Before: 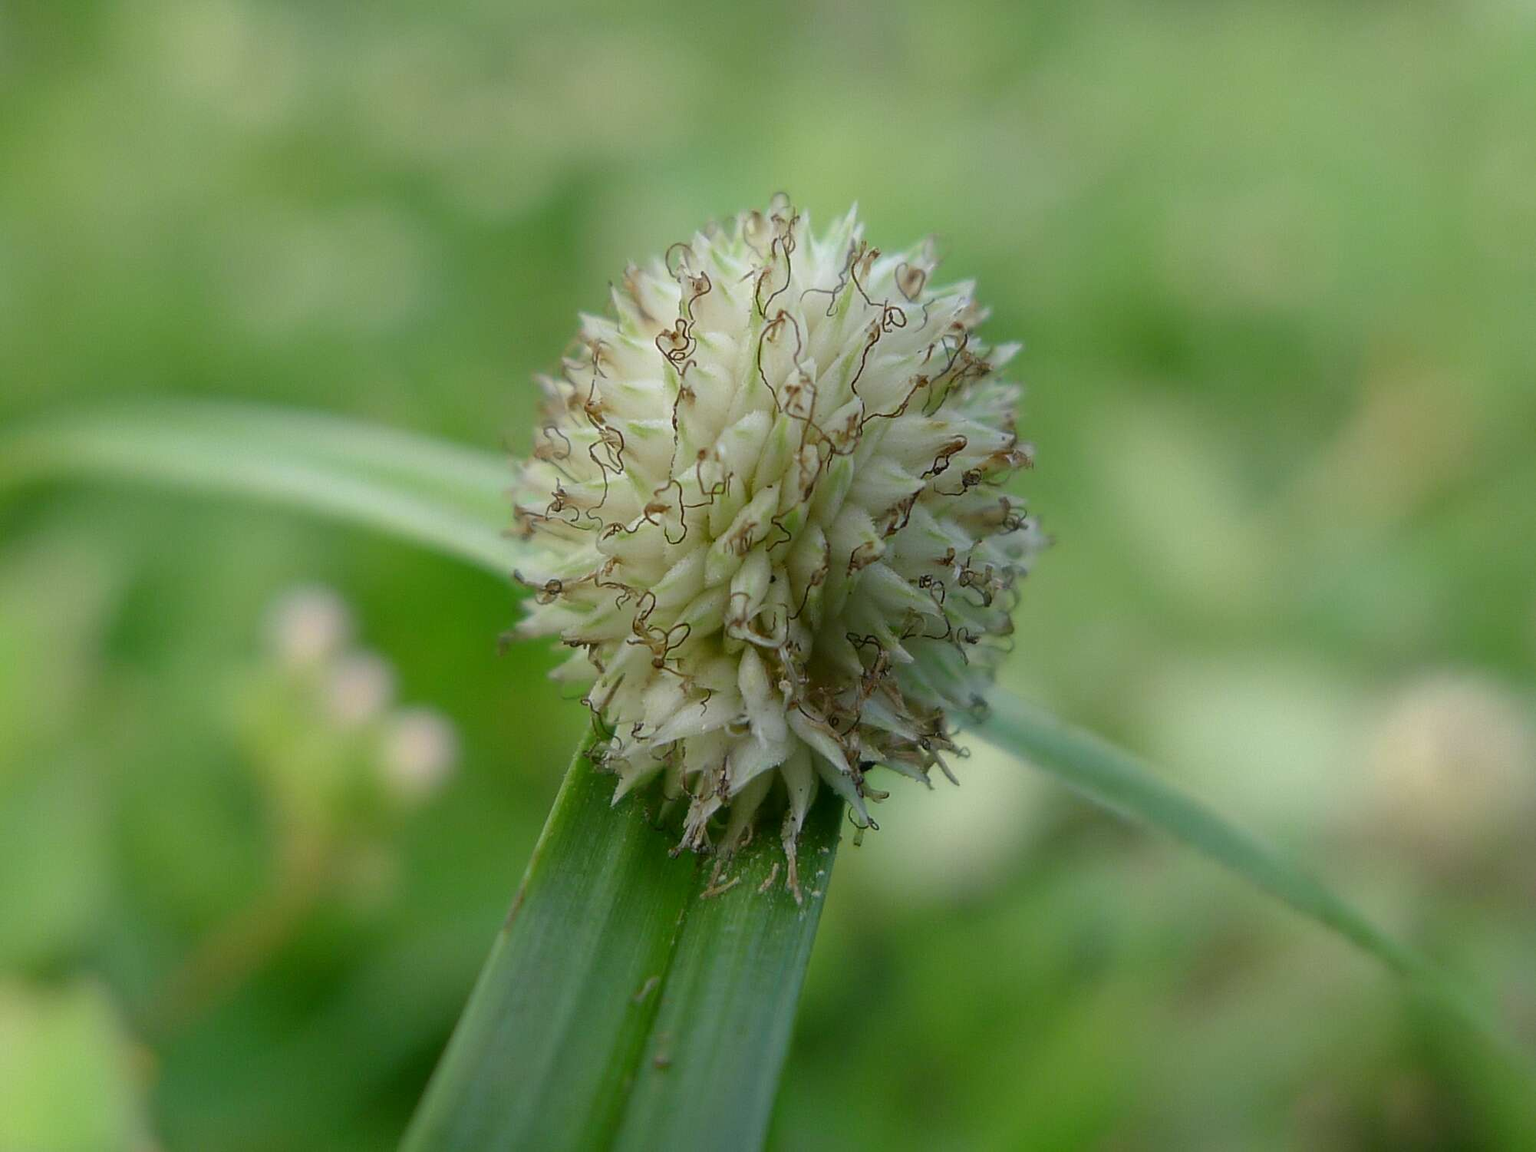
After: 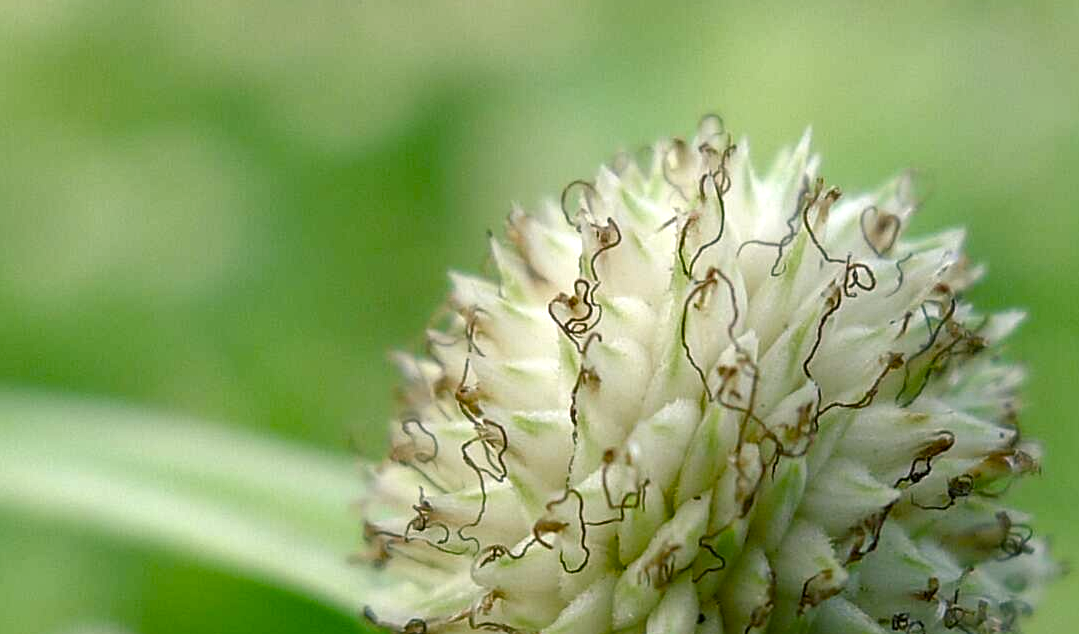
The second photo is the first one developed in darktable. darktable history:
color balance rgb: shadows lift › chroma 2.79%, shadows lift › hue 190.66°, power › hue 171.85°, highlights gain › chroma 2.16%, highlights gain › hue 75.26°, global offset › luminance -0.51%, perceptual saturation grading › highlights -33.8%, perceptual saturation grading › mid-tones 14.98%, perceptual saturation grading › shadows 48.43%, perceptual brilliance grading › highlights 15.68%, perceptual brilliance grading › mid-tones 6.62%, perceptual brilliance grading › shadows -14.98%, global vibrance 11.32%, contrast 5.05%
crop: left 15.306%, top 9.065%, right 30.789%, bottom 48.638%
